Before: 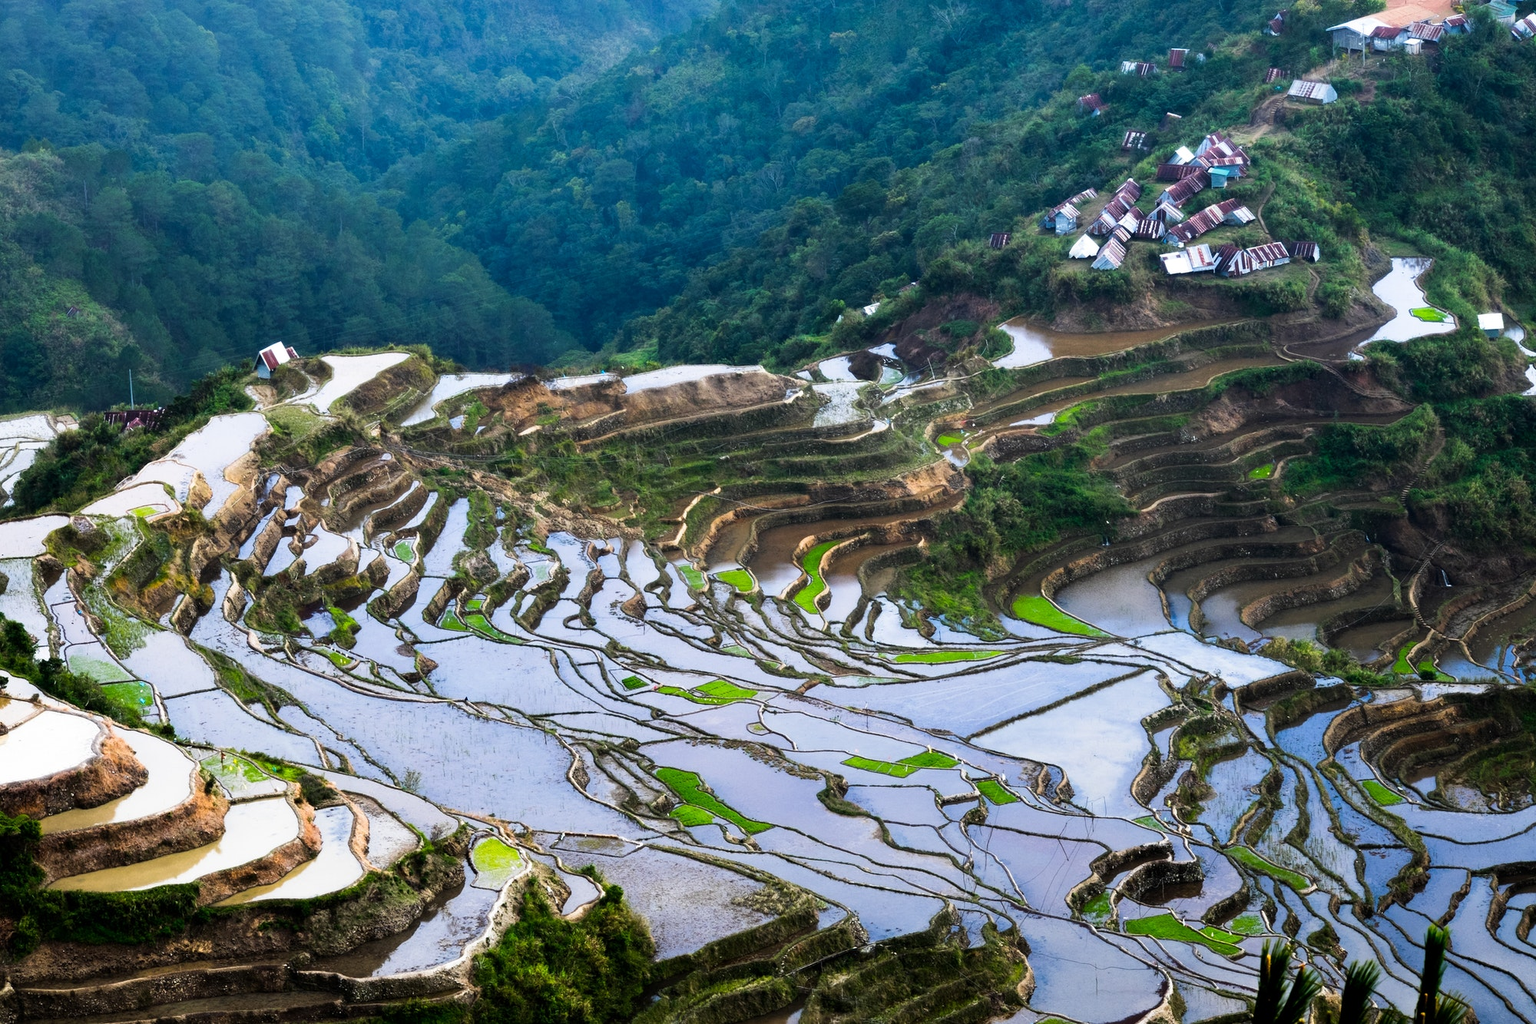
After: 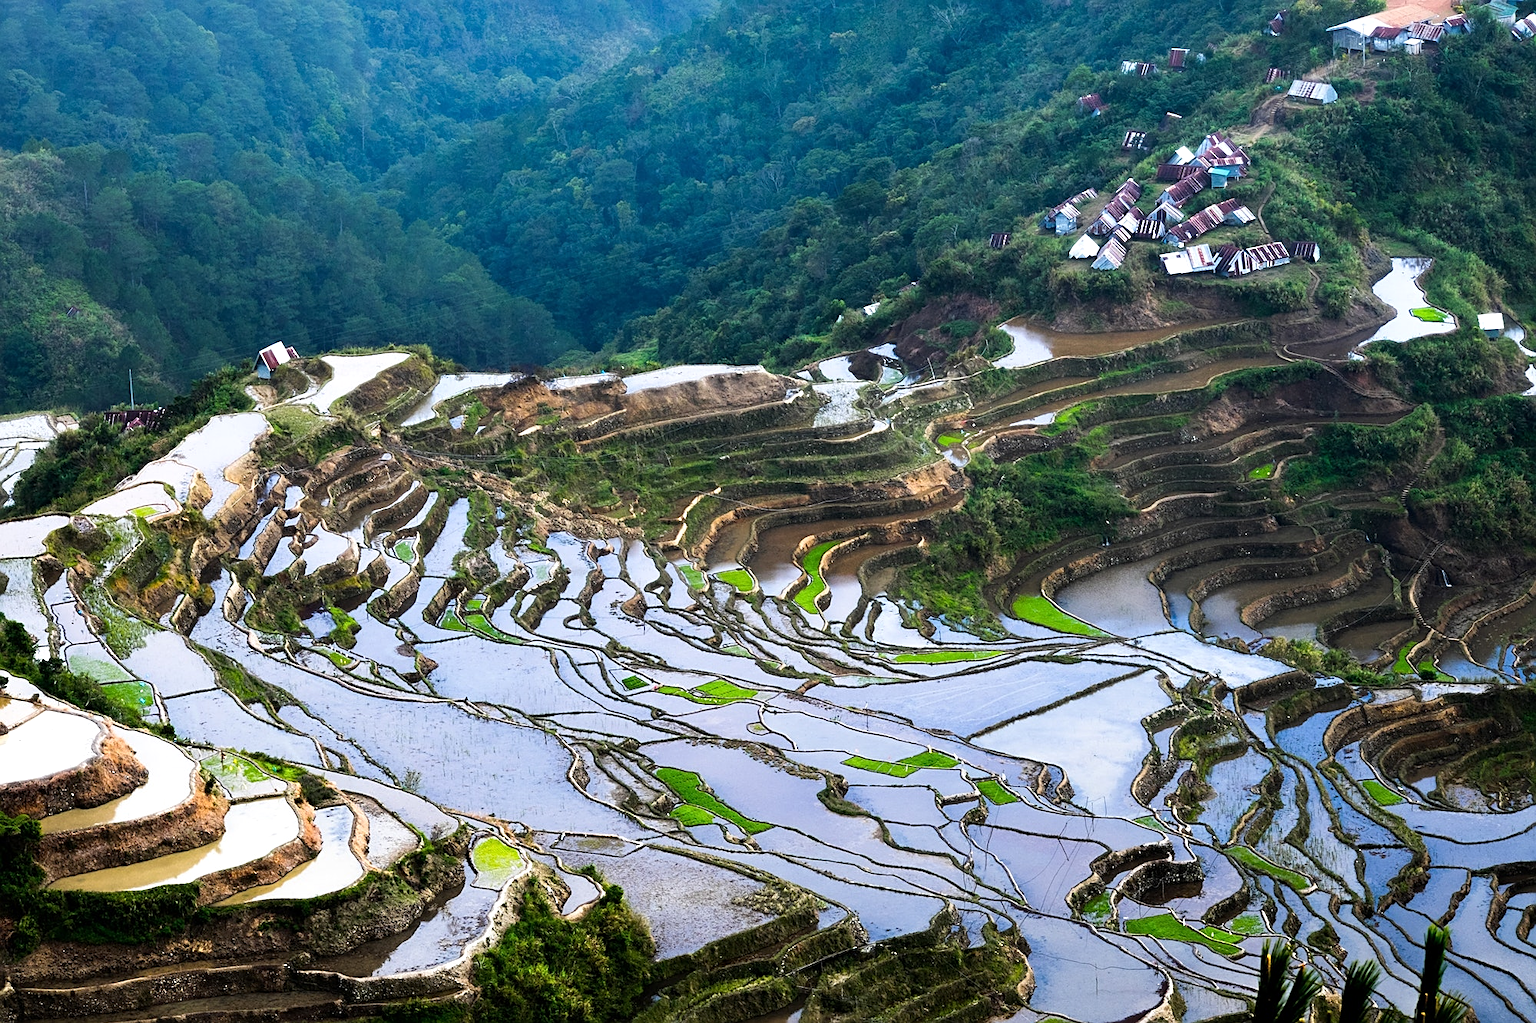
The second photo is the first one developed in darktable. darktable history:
sharpen: on, module defaults
exposure: exposure 0.134 EV, compensate highlight preservation false
